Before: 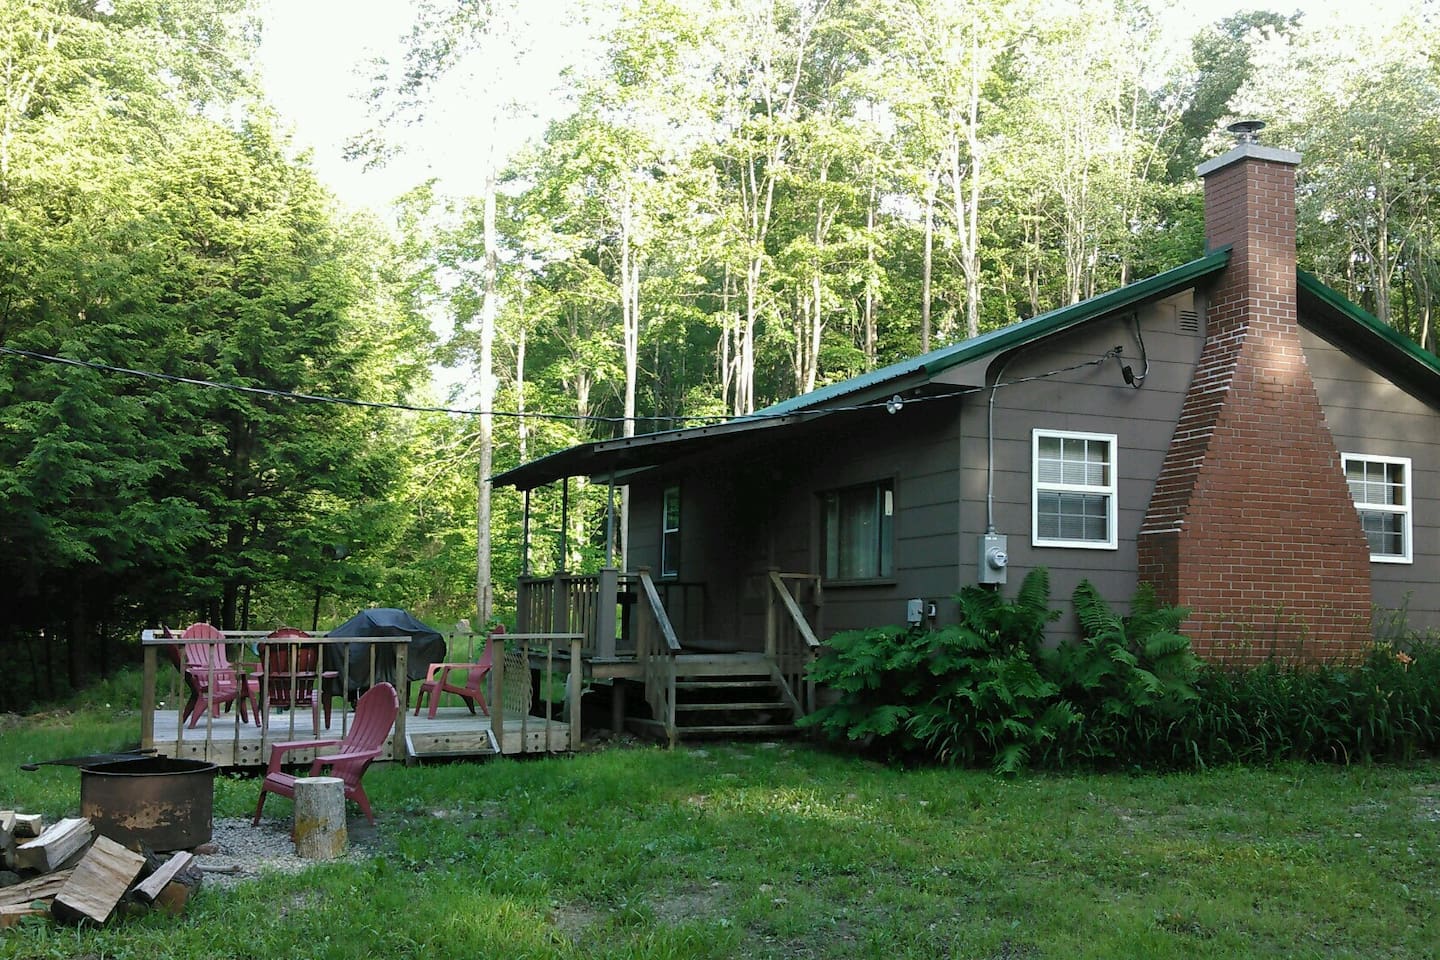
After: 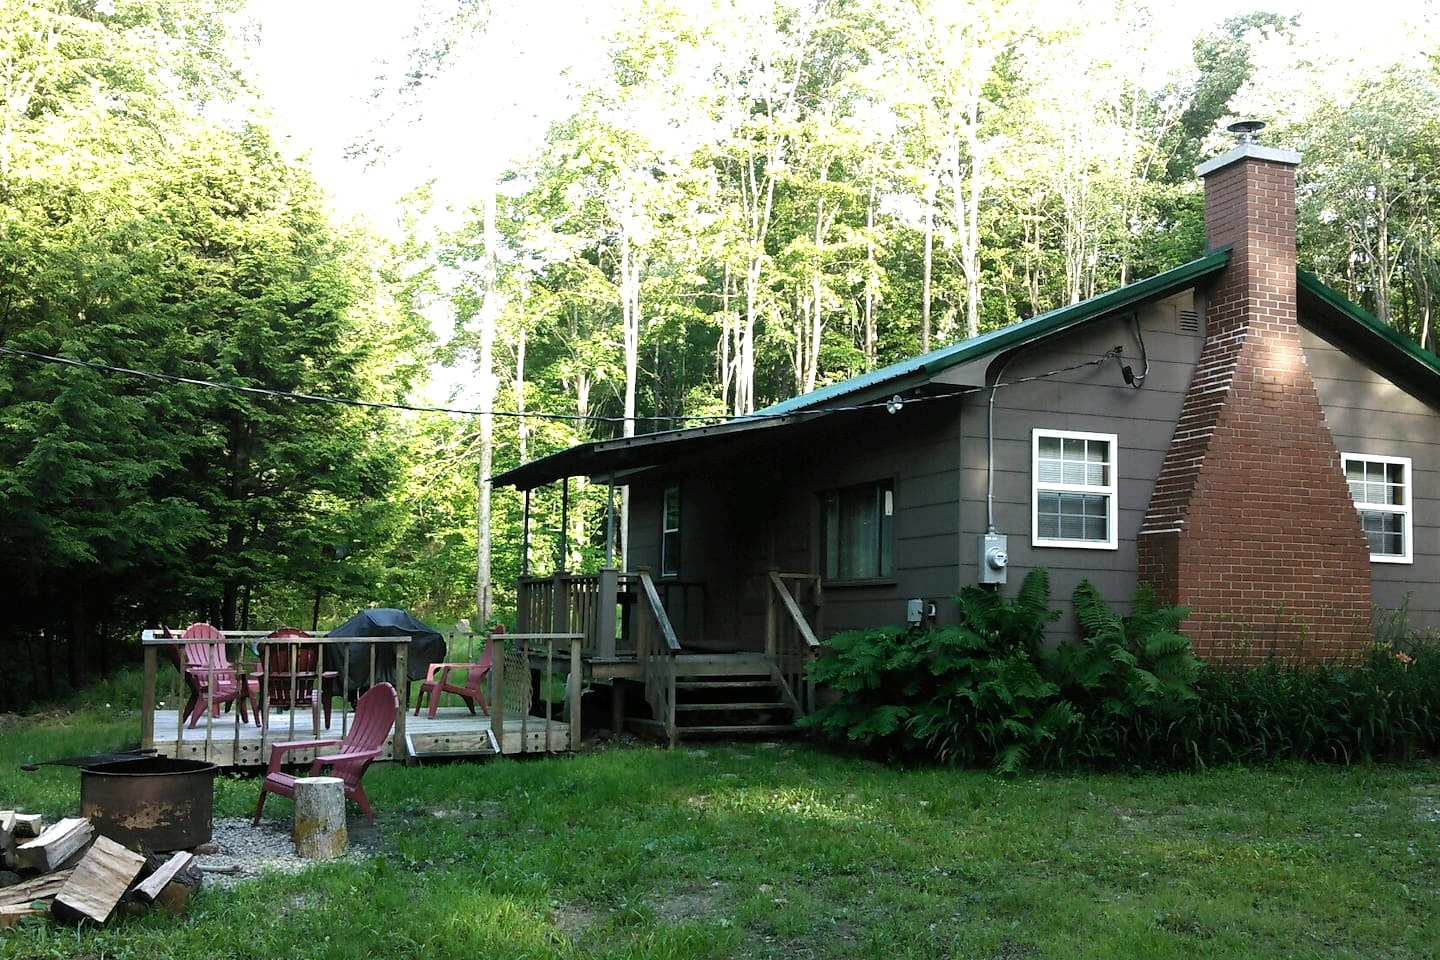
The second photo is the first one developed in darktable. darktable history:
tone equalizer: -8 EV -0.73 EV, -7 EV -0.714 EV, -6 EV -0.579 EV, -5 EV -0.37 EV, -3 EV 0.388 EV, -2 EV 0.6 EV, -1 EV 0.68 EV, +0 EV 0.761 EV, edges refinement/feathering 500, mask exposure compensation -1.57 EV, preserve details guided filter
